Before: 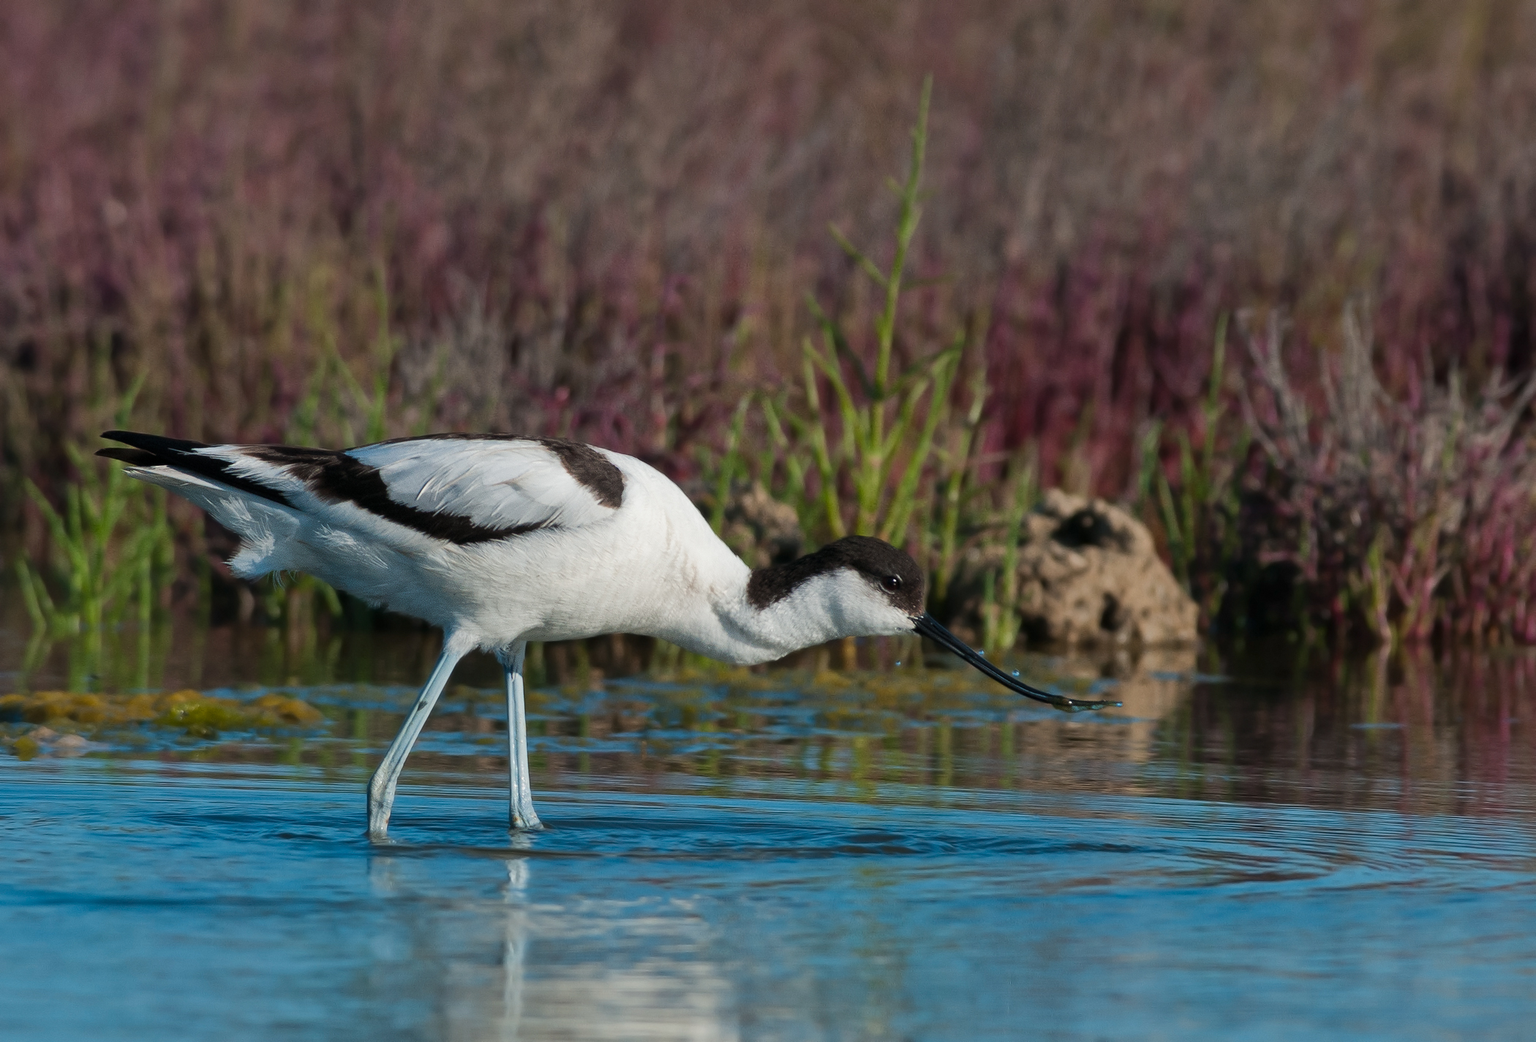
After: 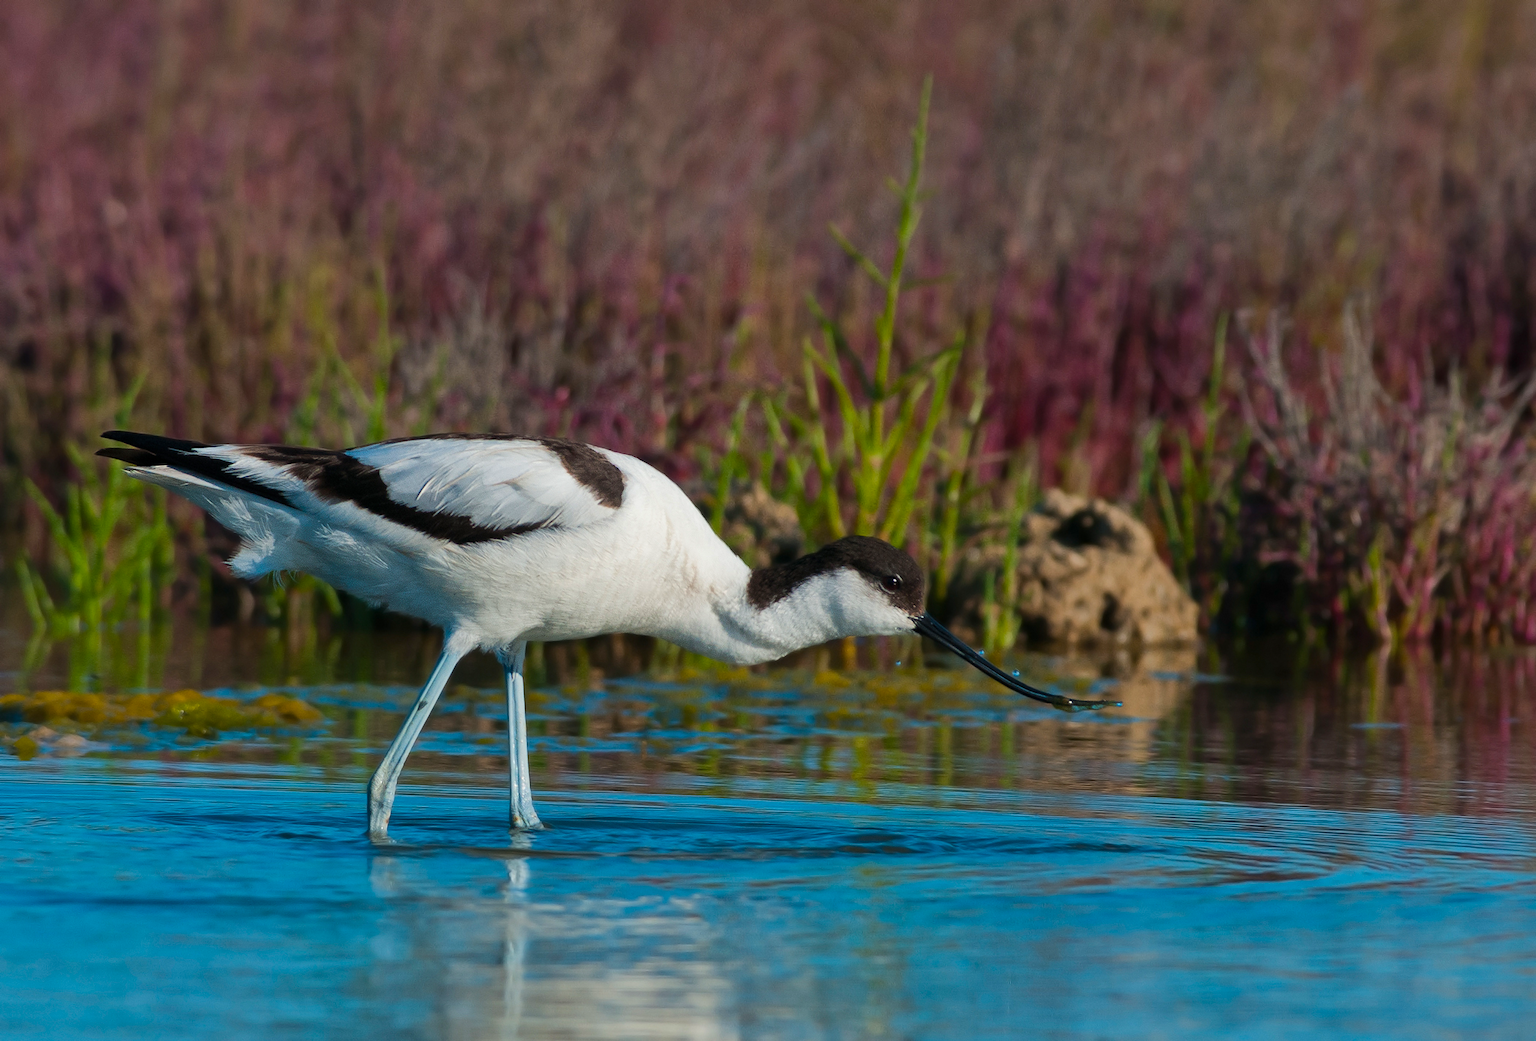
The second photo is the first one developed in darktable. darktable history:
color balance rgb: perceptual saturation grading › global saturation 14.593%, global vibrance 34.331%
